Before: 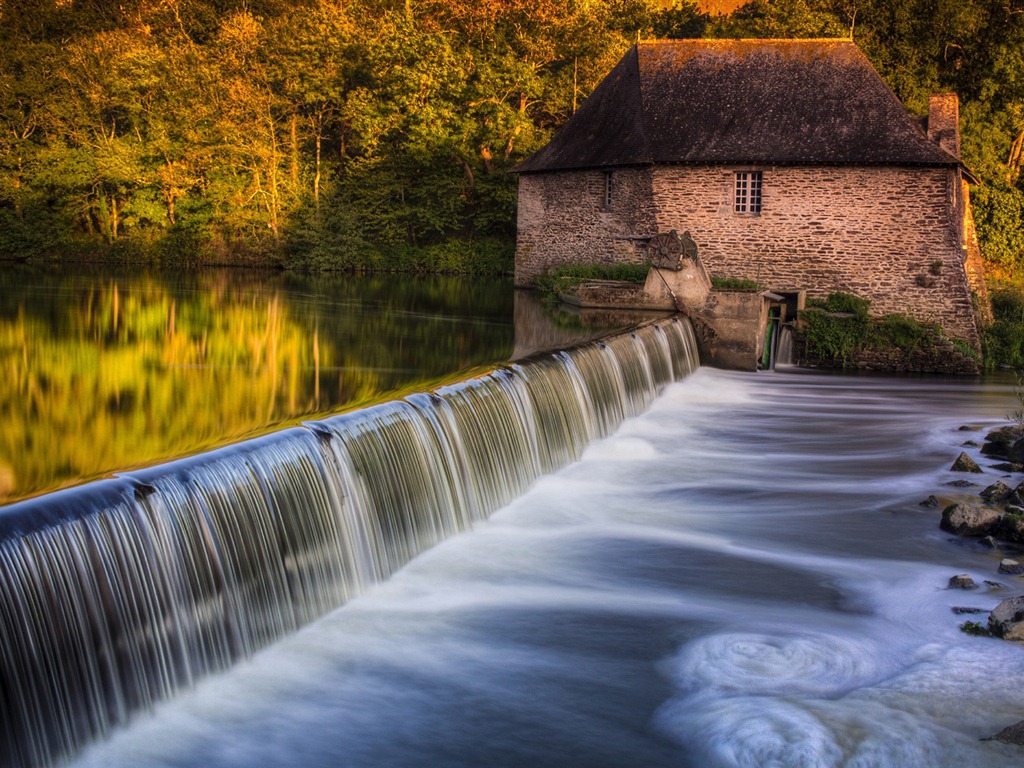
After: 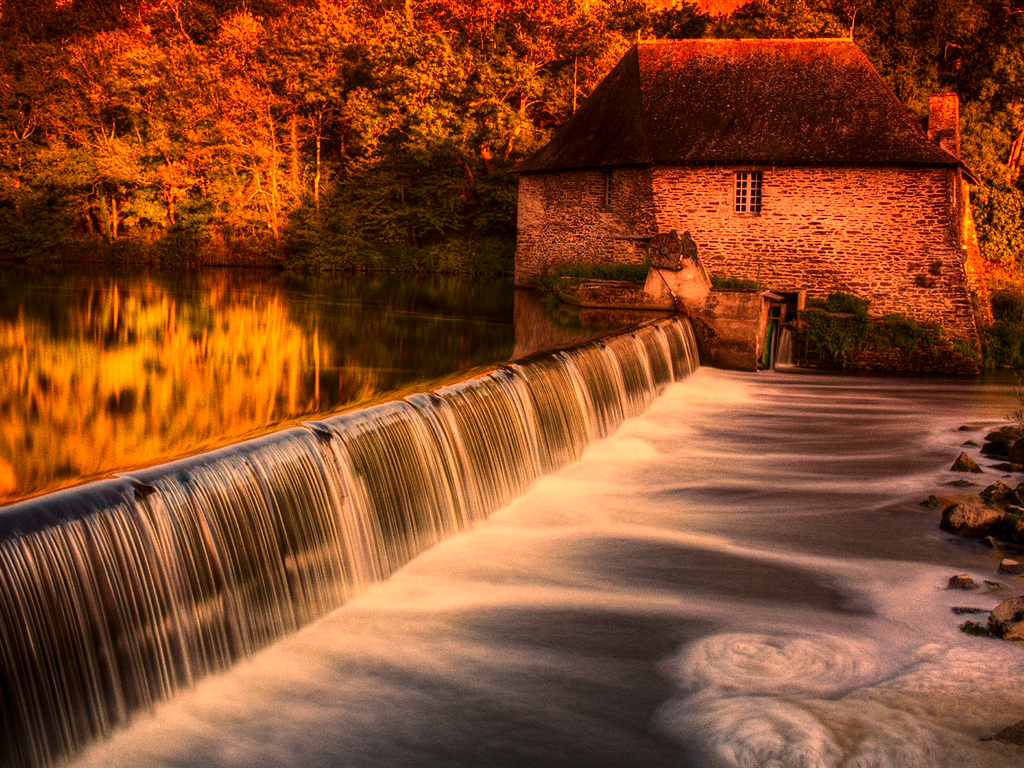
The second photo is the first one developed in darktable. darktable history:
white balance: red 1.467, blue 0.684
contrast brightness saturation: contrast 0.07, brightness -0.14, saturation 0.11
grain: coarseness 0.09 ISO
